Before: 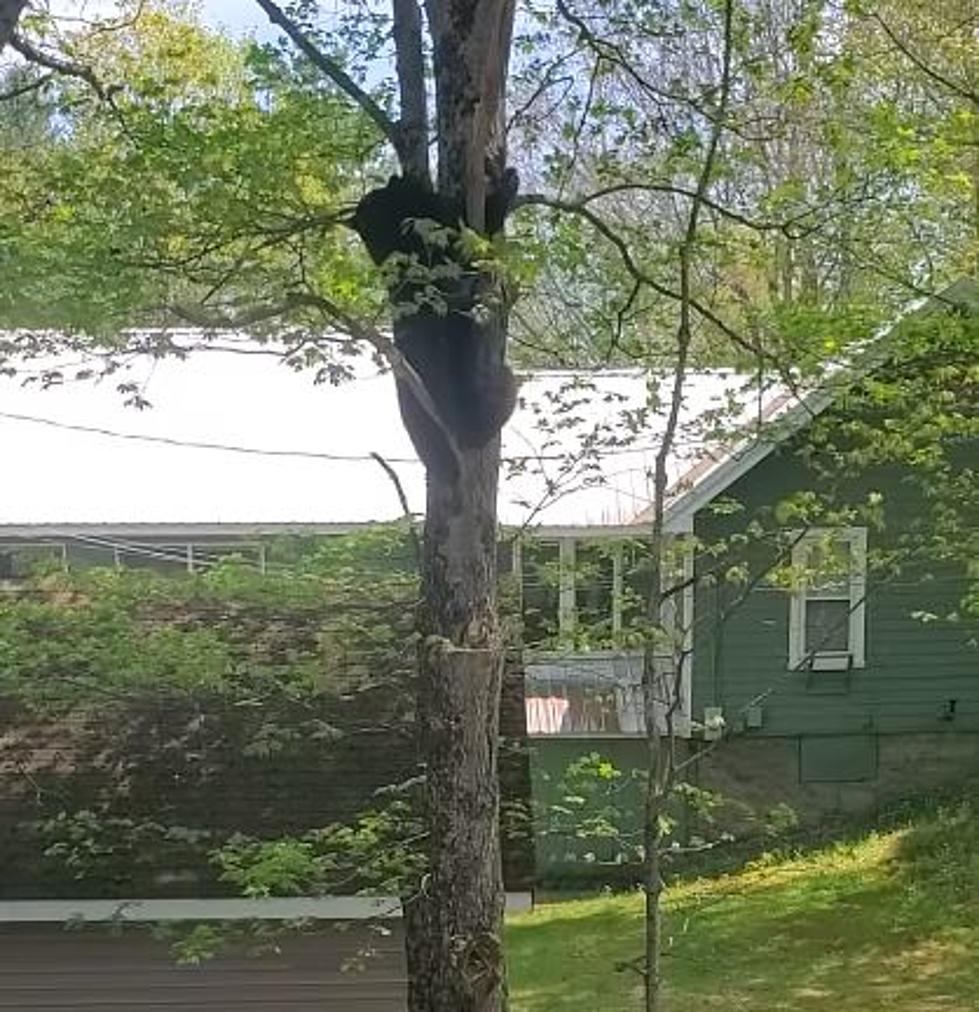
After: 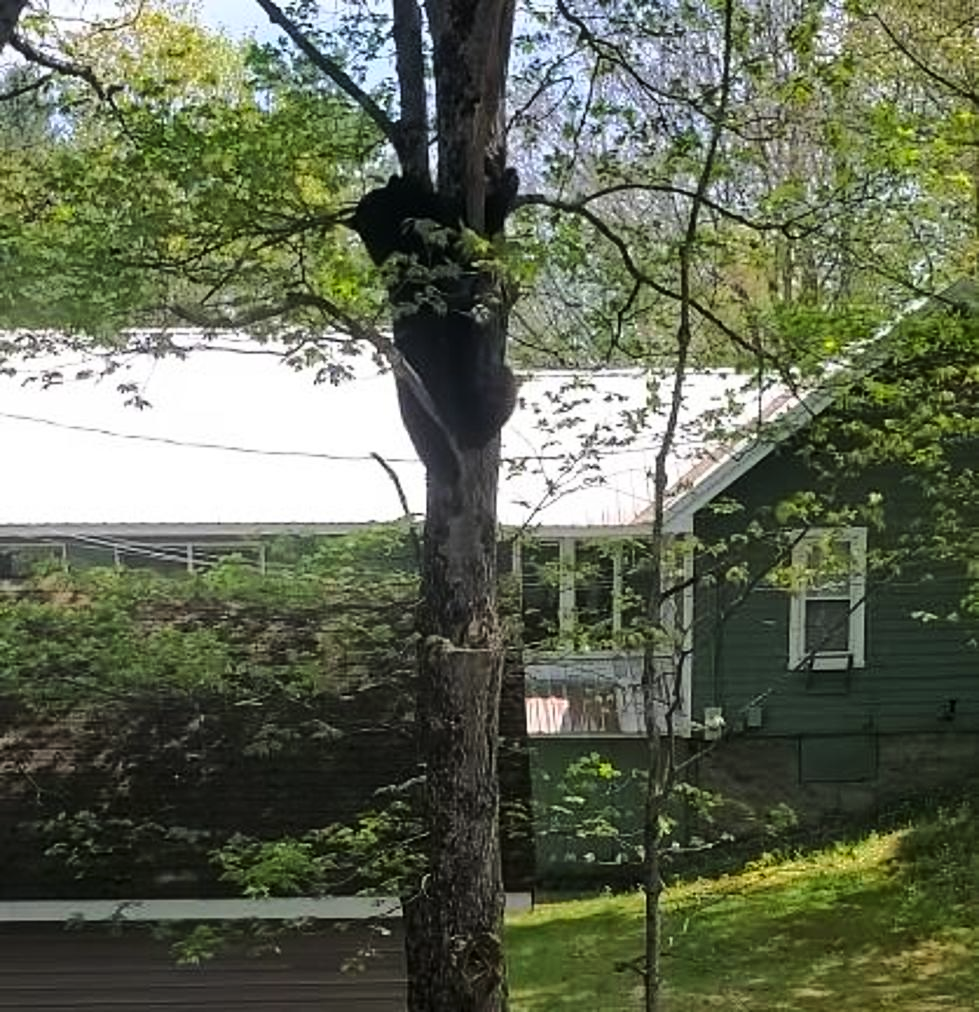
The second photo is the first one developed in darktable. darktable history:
tone curve: curves: ch0 [(0.003, 0) (0.066, 0.023) (0.154, 0.082) (0.281, 0.221) (0.405, 0.389) (0.517, 0.553) (0.716, 0.743) (0.822, 0.882) (1, 1)]; ch1 [(0, 0) (0.164, 0.115) (0.337, 0.332) (0.39, 0.398) (0.464, 0.461) (0.501, 0.5) (0.521, 0.526) (0.571, 0.606) (0.656, 0.677) (0.723, 0.731) (0.811, 0.796) (1, 1)]; ch2 [(0, 0) (0.337, 0.382) (0.464, 0.476) (0.501, 0.502) (0.527, 0.54) (0.556, 0.567) (0.575, 0.606) (0.659, 0.736) (1, 1)], color space Lab, linked channels, preserve colors none
contrast brightness saturation: brightness -0.097
